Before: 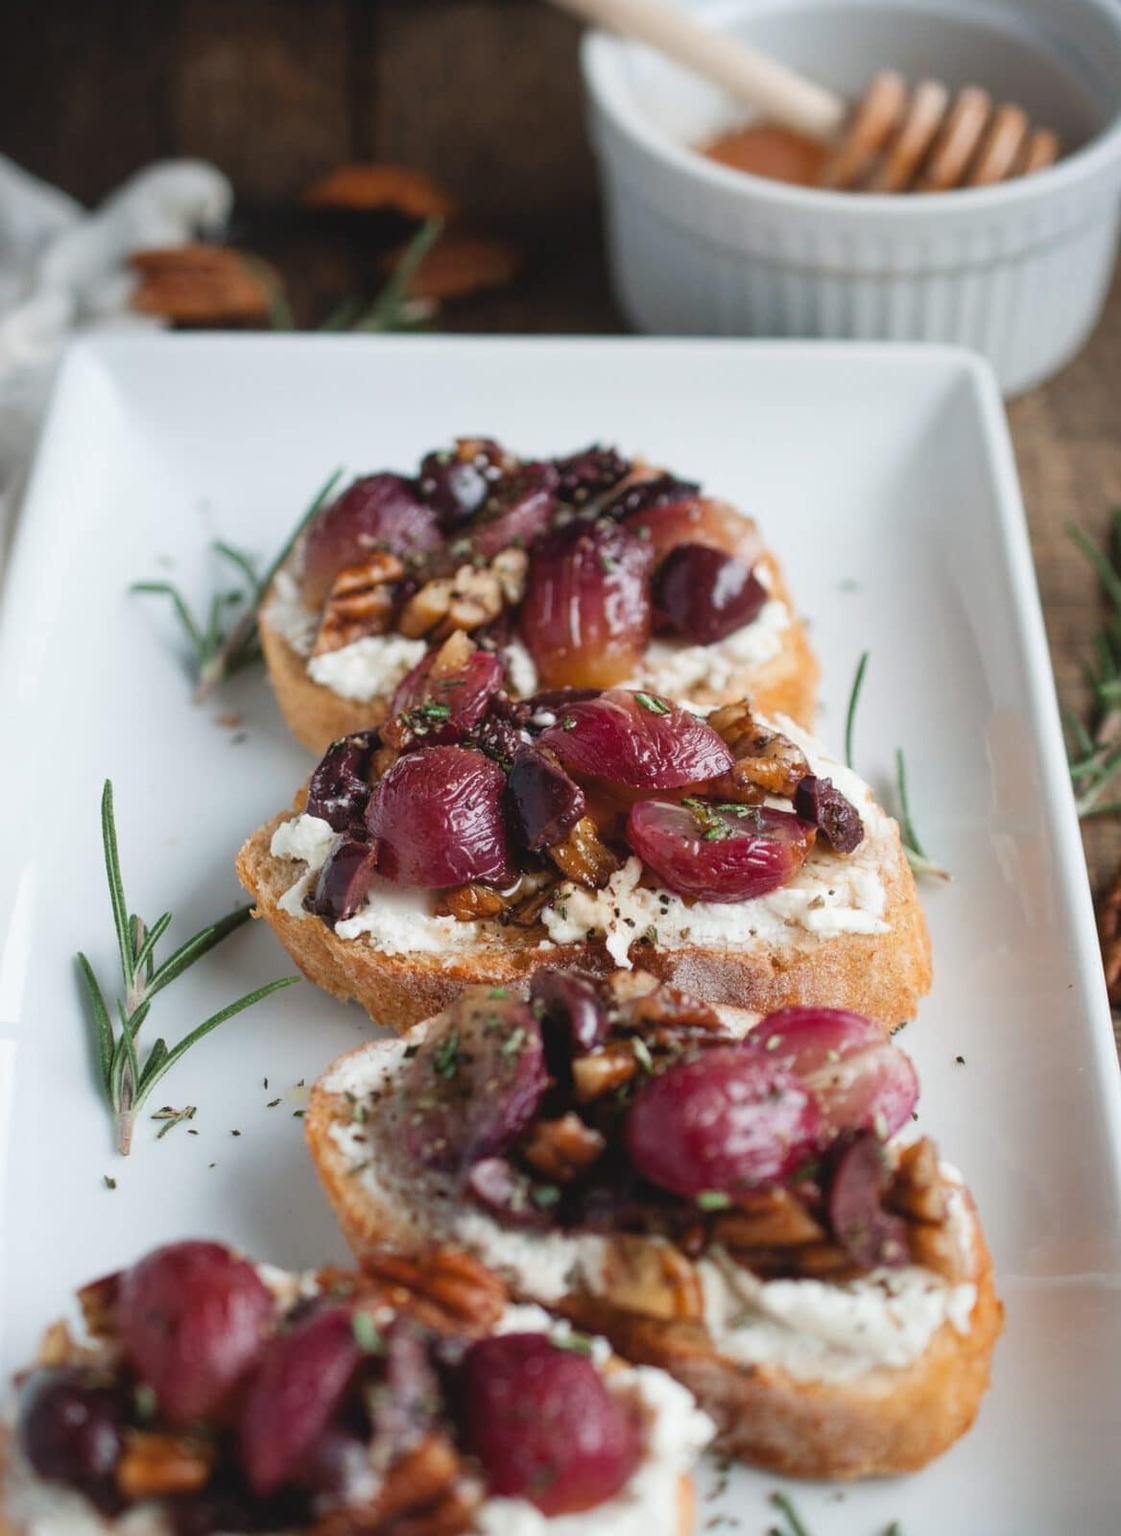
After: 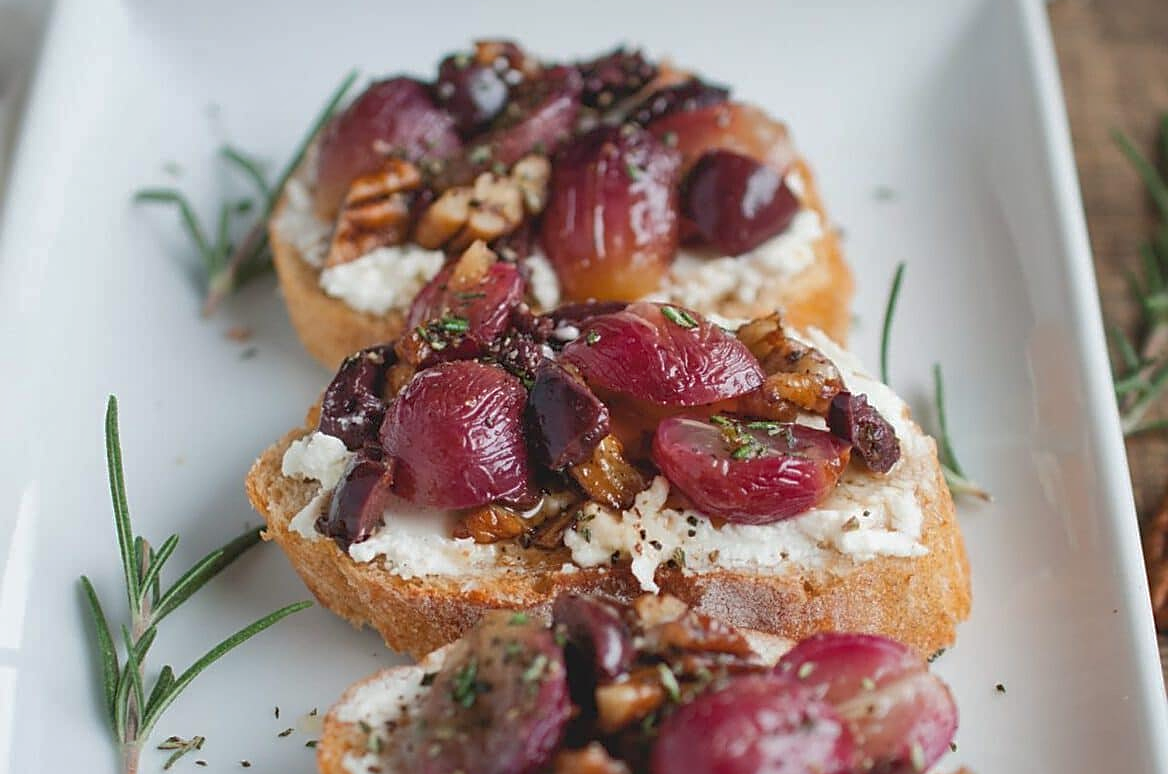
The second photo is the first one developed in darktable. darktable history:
crop and rotate: top 26.056%, bottom 25.543%
shadows and highlights: on, module defaults
sharpen: on, module defaults
